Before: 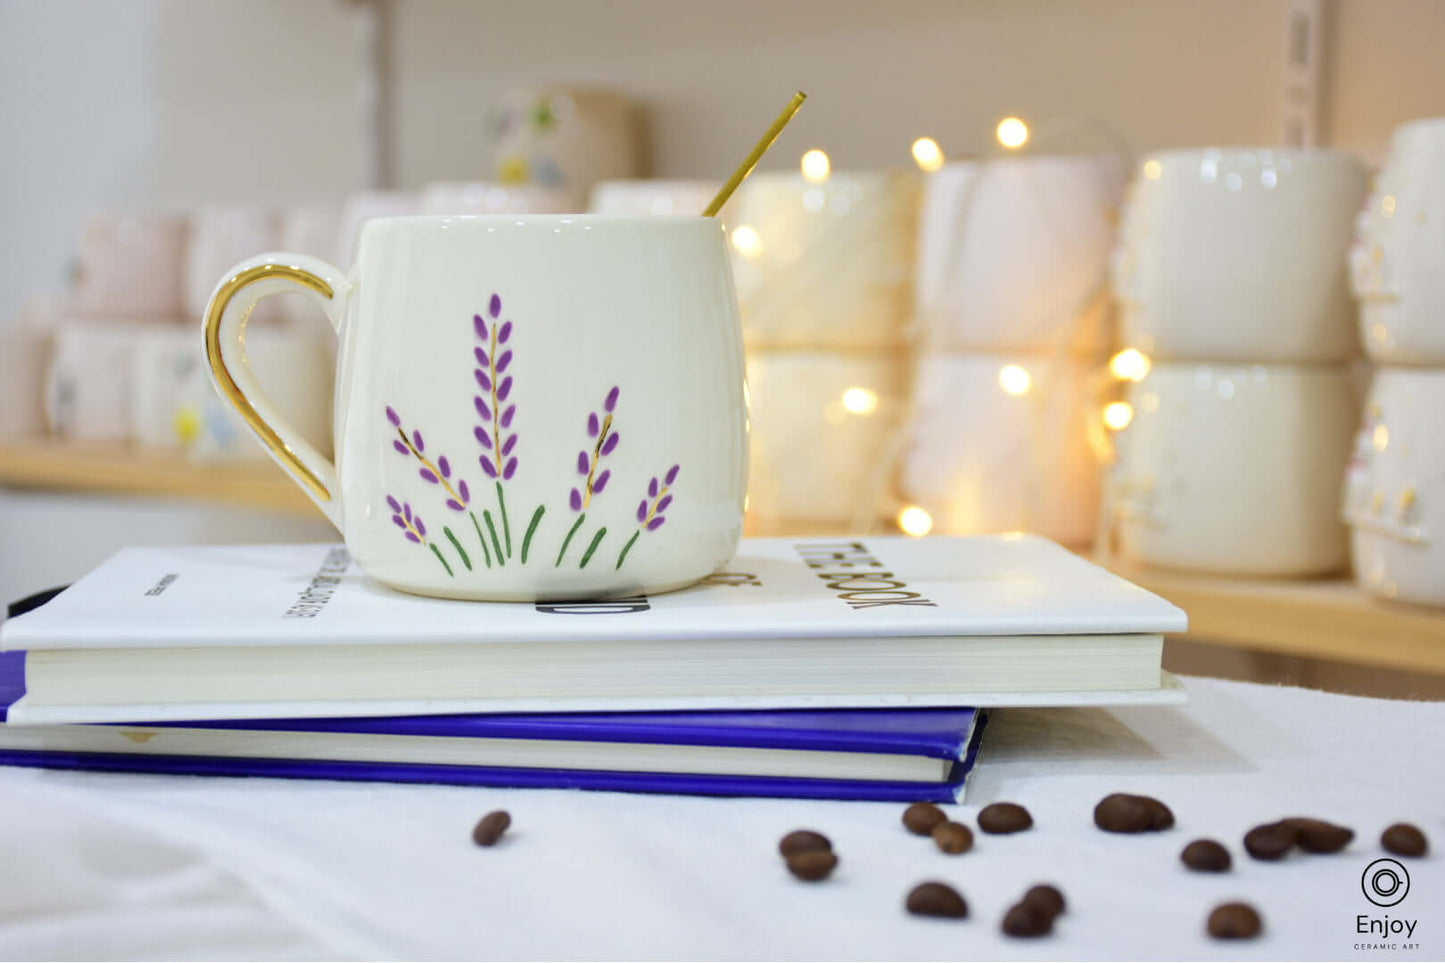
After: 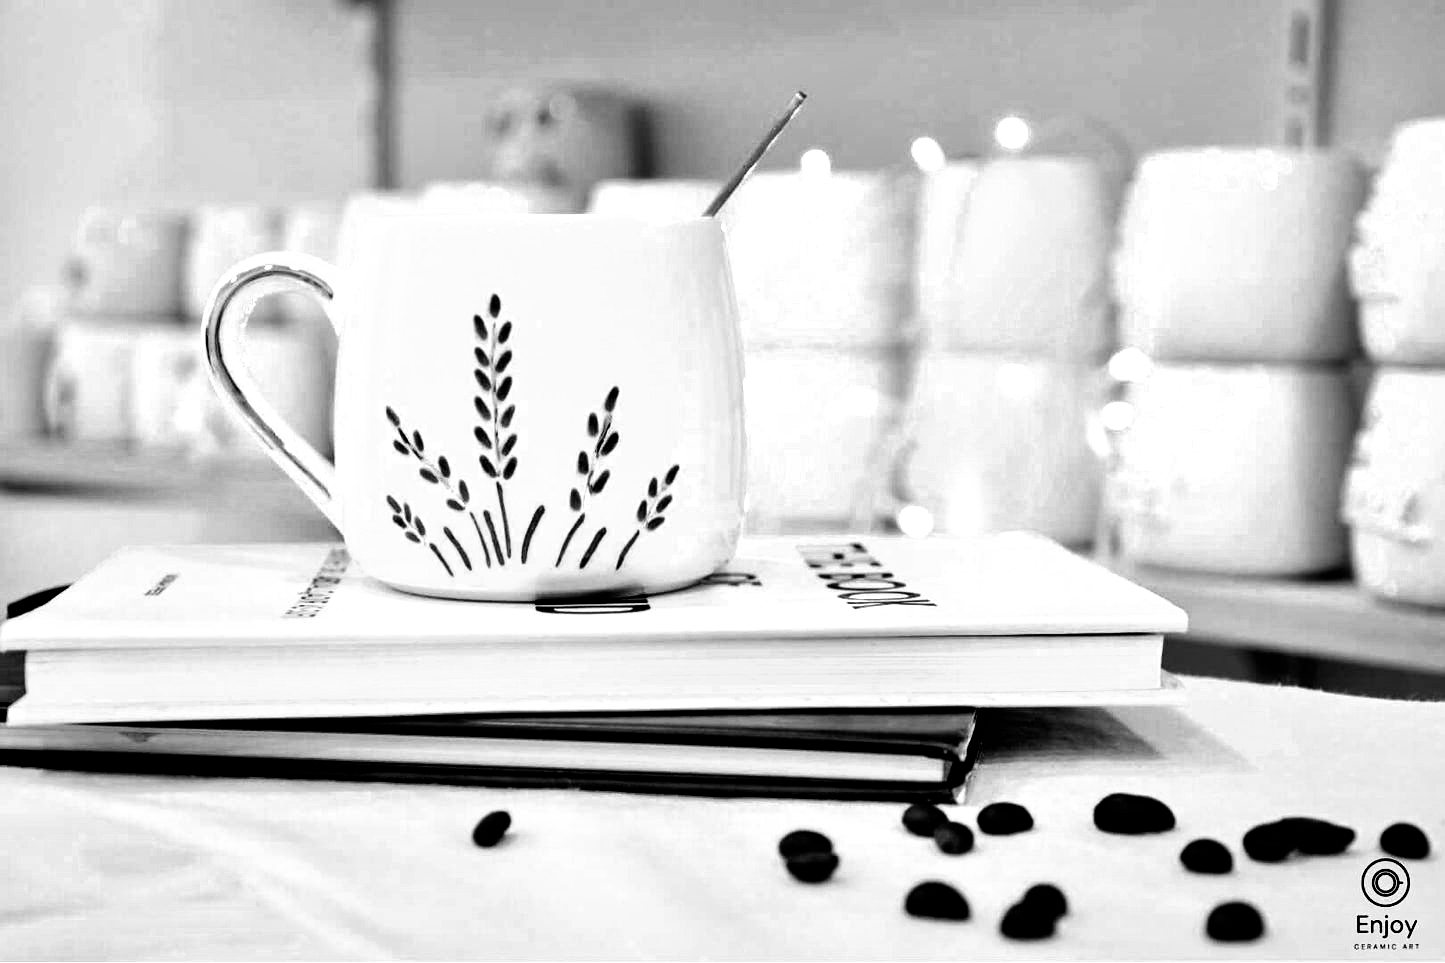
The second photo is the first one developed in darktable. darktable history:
exposure: exposure -0.293 EV, compensate highlight preservation false
filmic rgb: black relative exposure -8.2 EV, white relative exposure 2.2 EV, threshold 3 EV, hardness 7.11, latitude 85.74%, contrast 1.696, highlights saturation mix -4%, shadows ↔ highlights balance -2.69%, color science v5 (2021), contrast in shadows safe, contrast in highlights safe, enable highlight reconstruction true
color zones: curves: ch0 [(0.002, 0.593) (0.143, 0.417) (0.285, 0.541) (0.455, 0.289) (0.608, 0.327) (0.727, 0.283) (0.869, 0.571) (1, 0.603)]; ch1 [(0, 0) (0.143, 0) (0.286, 0) (0.429, 0) (0.571, 0) (0.714, 0) (0.857, 0)]
color balance rgb: global offset › luminance -0.51%, perceptual saturation grading › global saturation 27.53%, perceptual saturation grading › highlights -25%, perceptual saturation grading › shadows 25%, perceptual brilliance grading › highlights 6.62%, perceptual brilliance grading › mid-tones 17.07%, perceptual brilliance grading › shadows -5.23%
contrast equalizer: y [[0.601, 0.6, 0.598, 0.598, 0.6, 0.601], [0.5 ×6], [0.5 ×6], [0 ×6], [0 ×6]]
